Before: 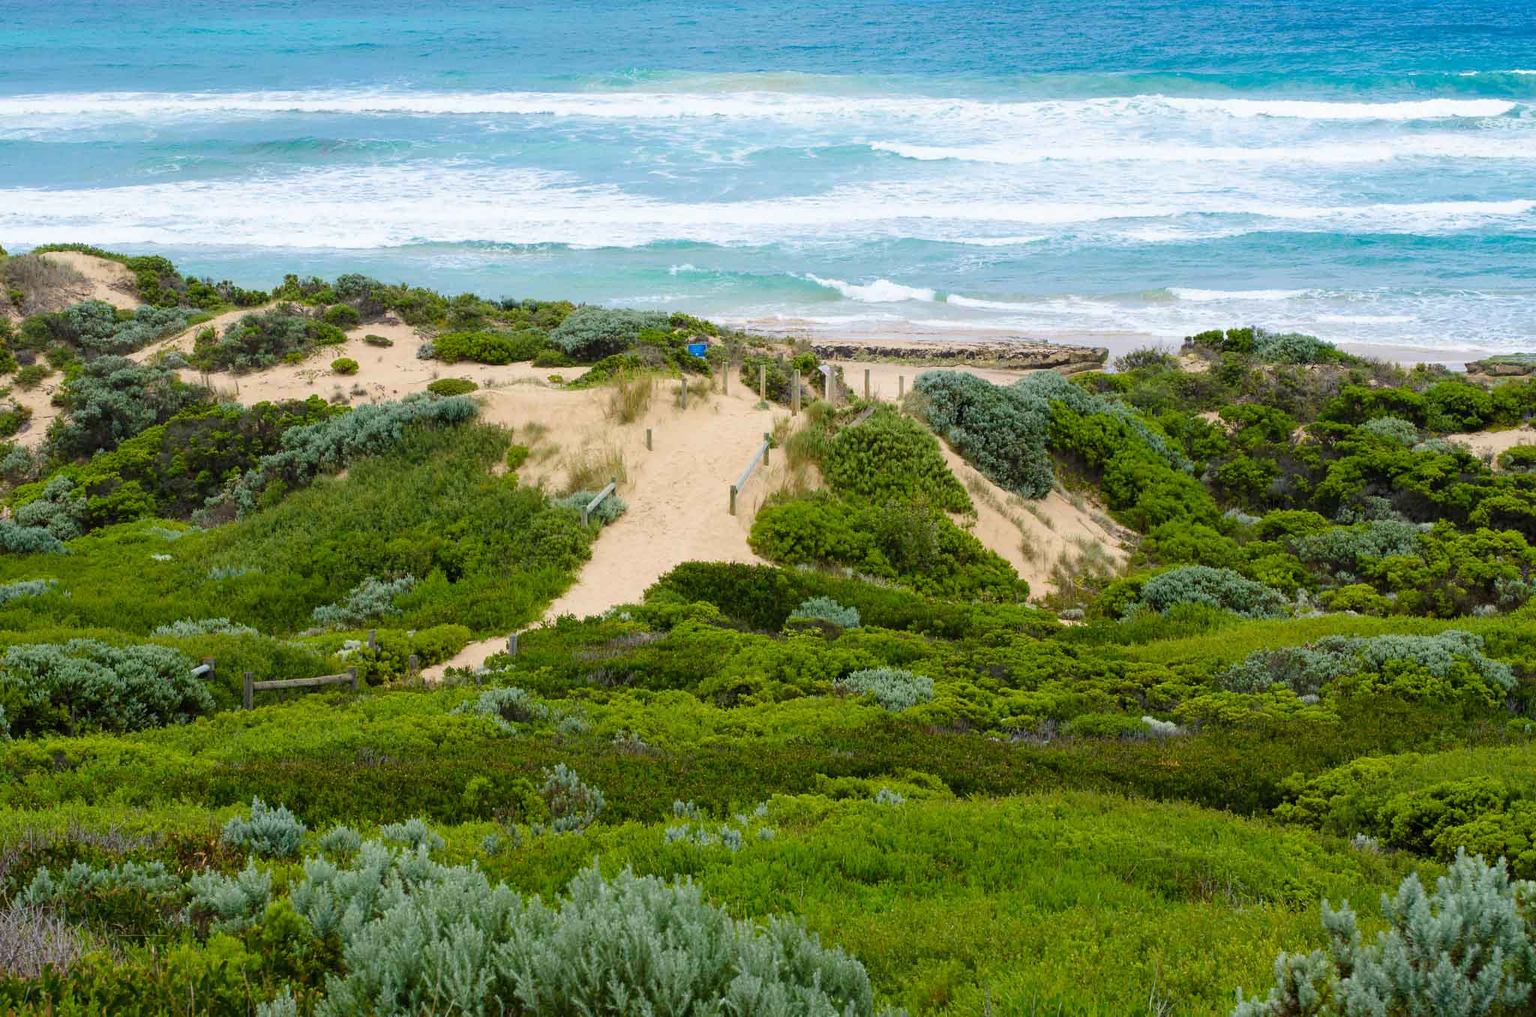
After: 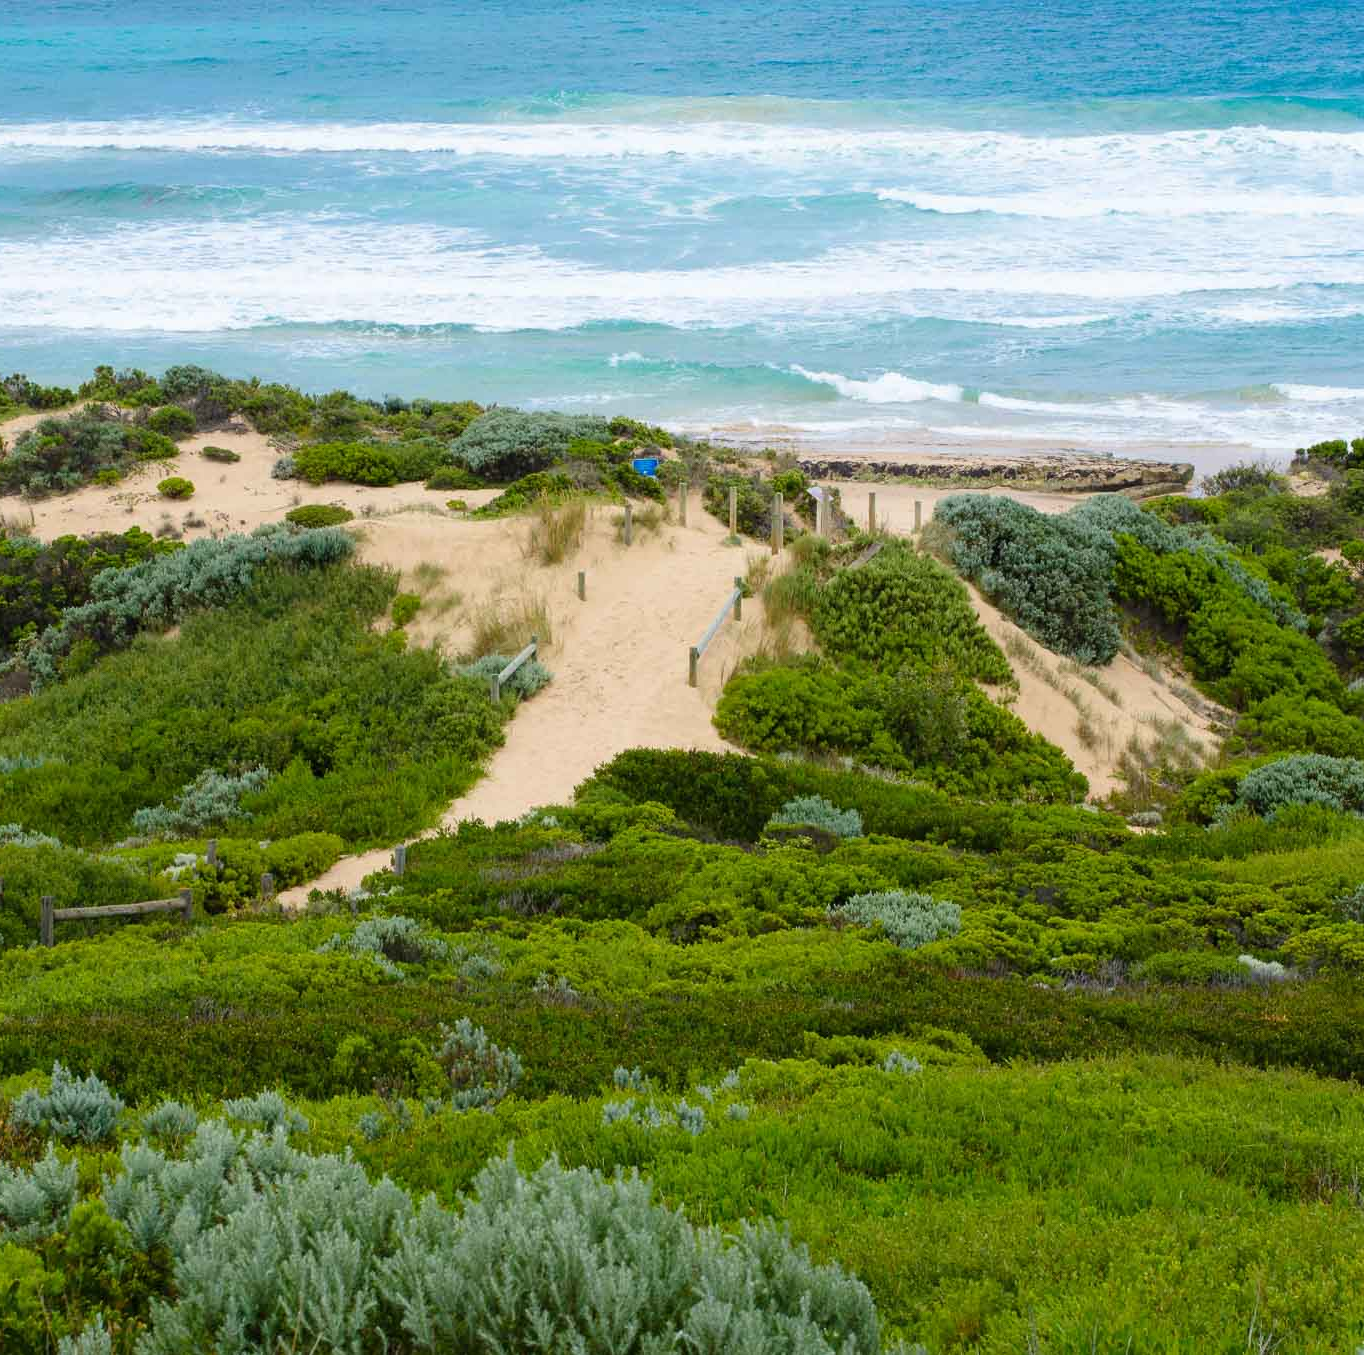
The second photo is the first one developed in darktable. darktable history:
crop and rotate: left 13.897%, right 19.474%
